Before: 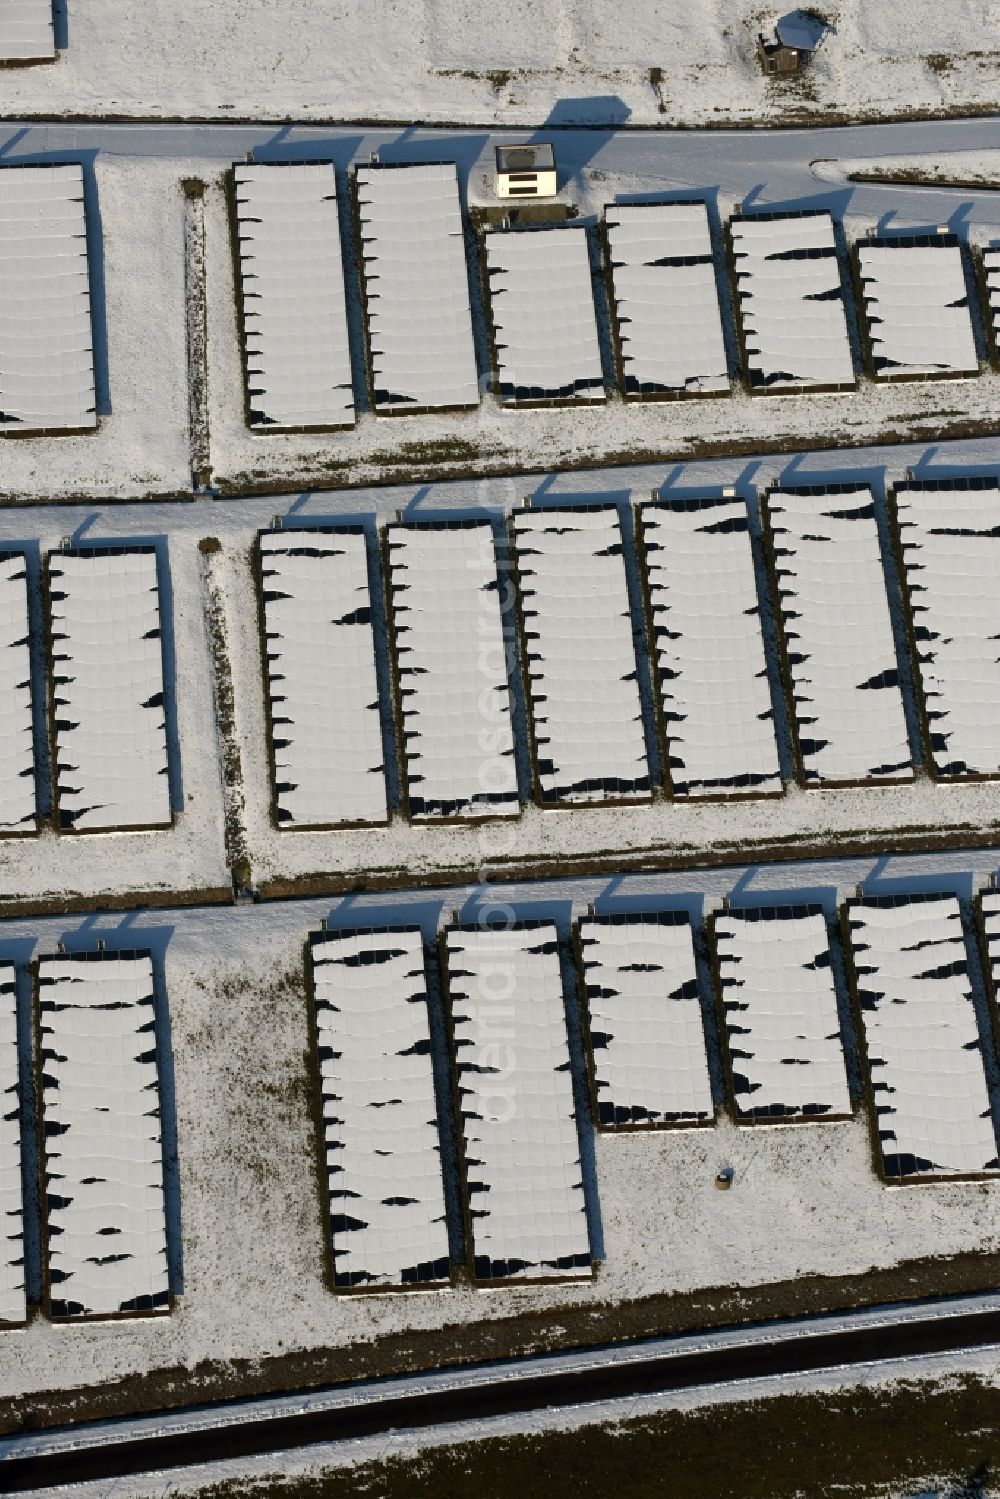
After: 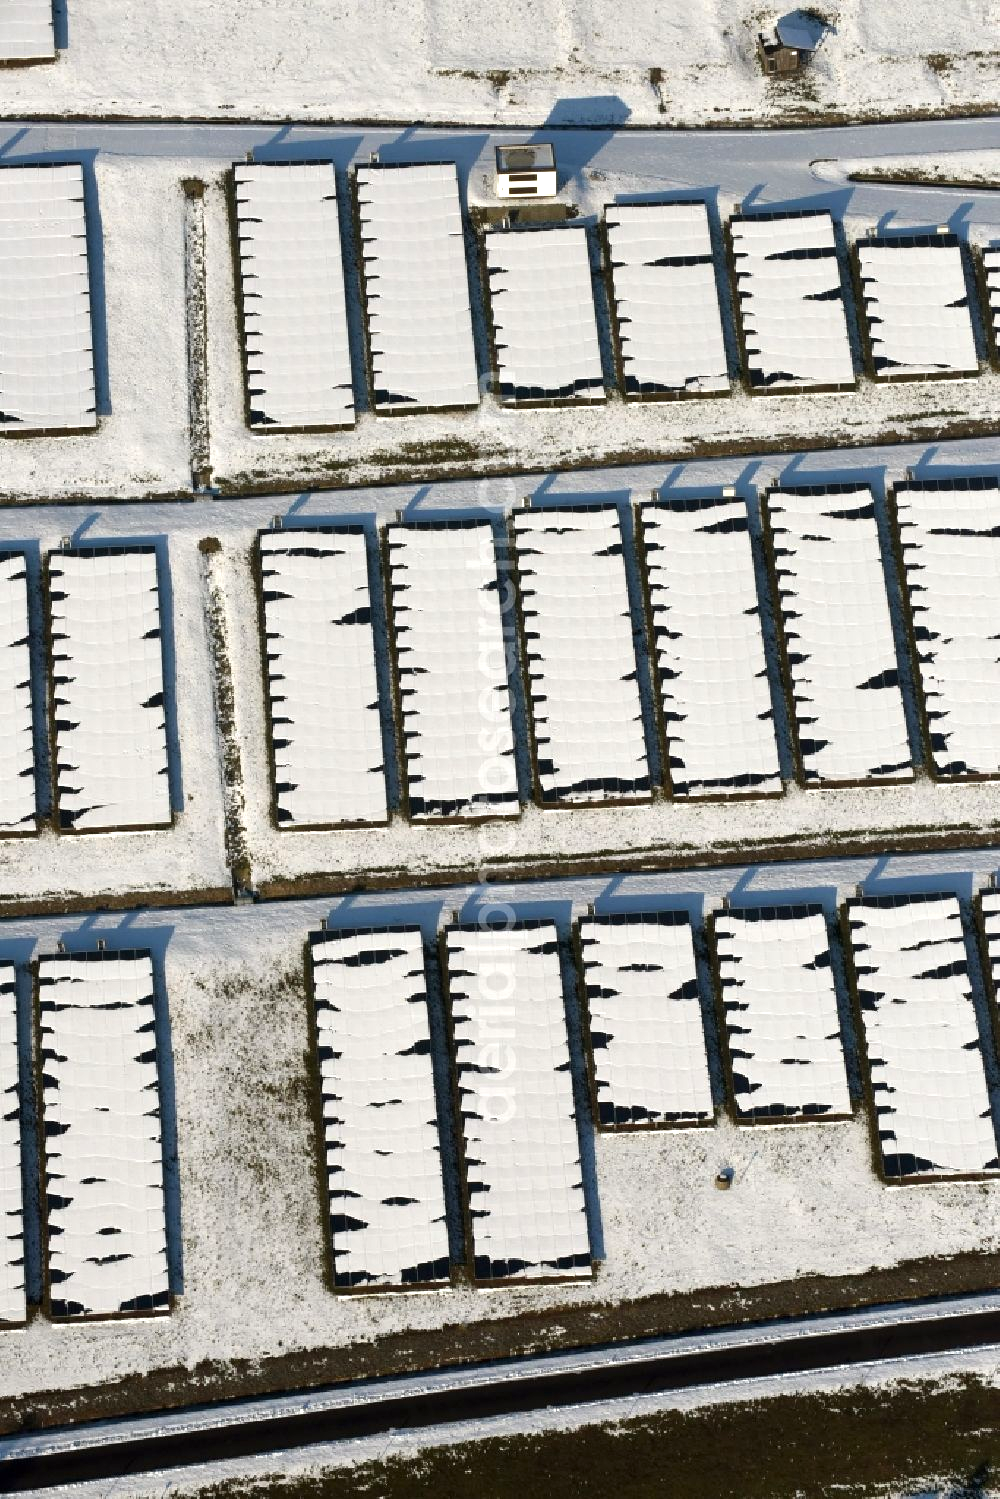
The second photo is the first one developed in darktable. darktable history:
exposure: exposure 0.607 EV, compensate exposure bias true, compensate highlight preservation false
